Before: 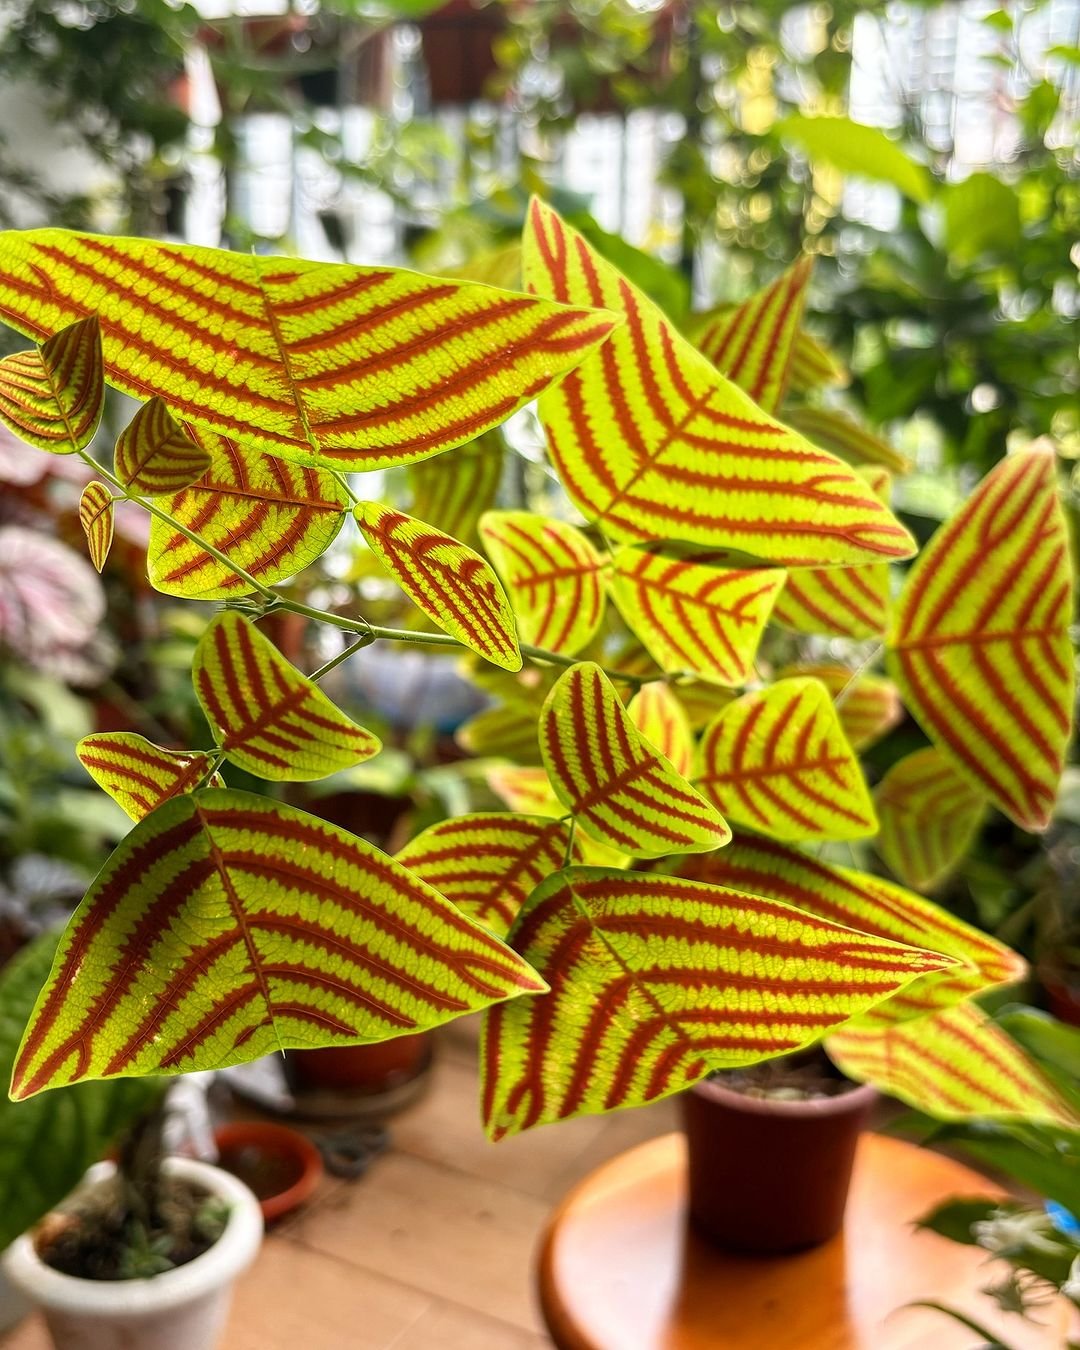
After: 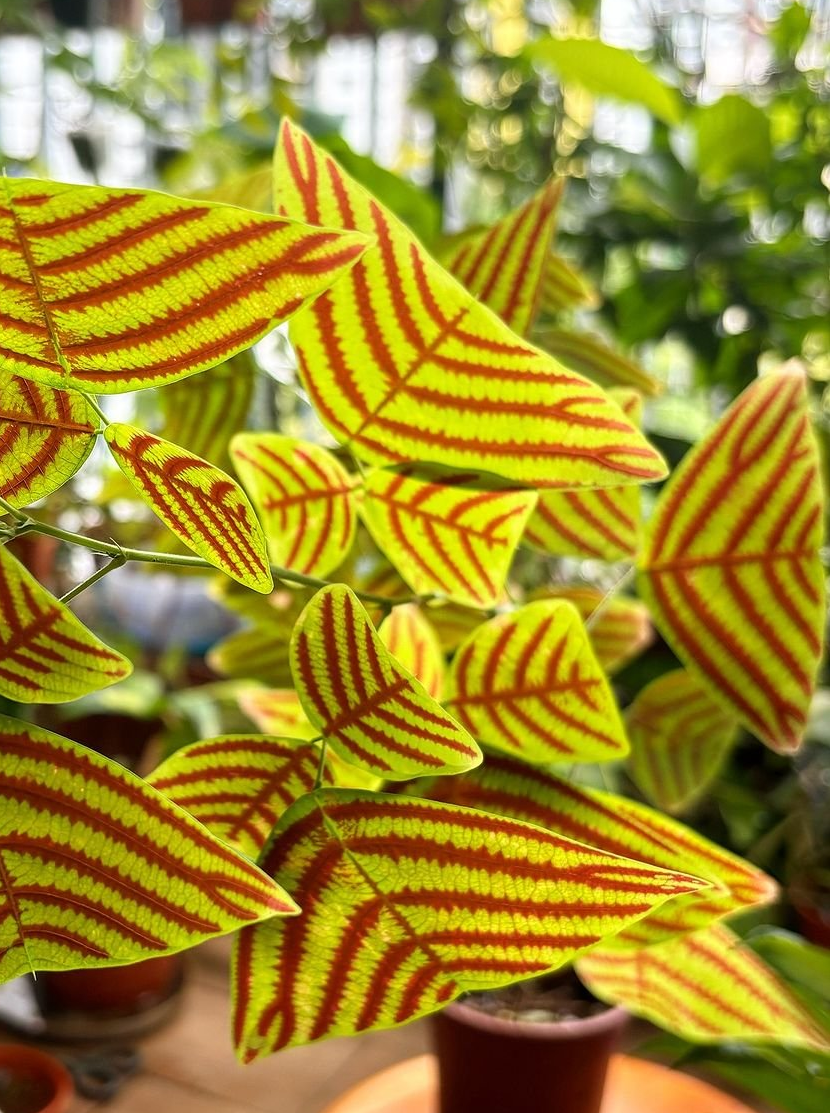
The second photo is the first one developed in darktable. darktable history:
crop: left 23.071%, top 5.835%, bottom 11.679%
